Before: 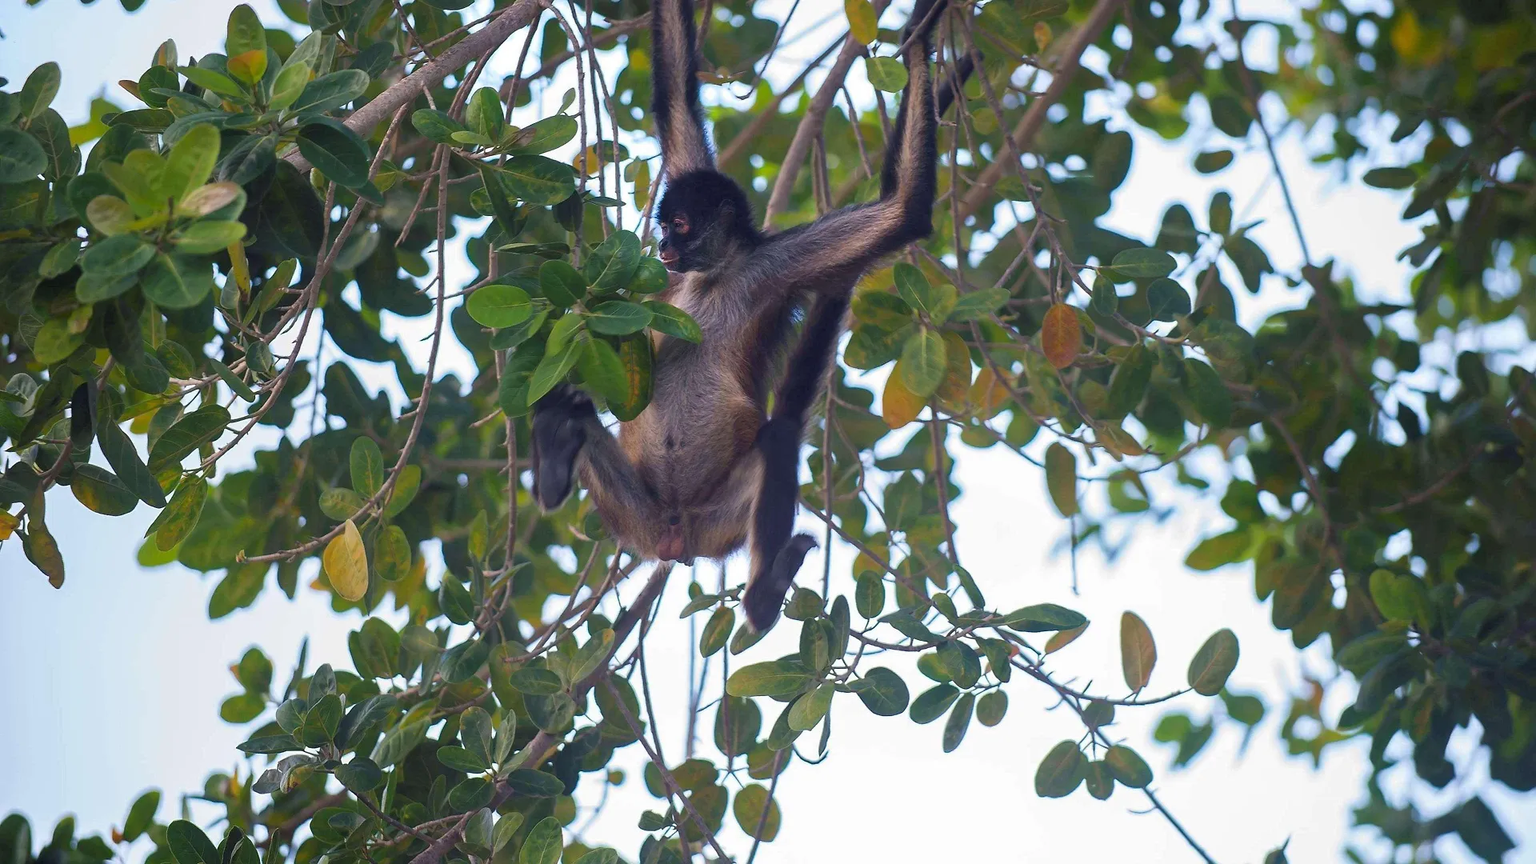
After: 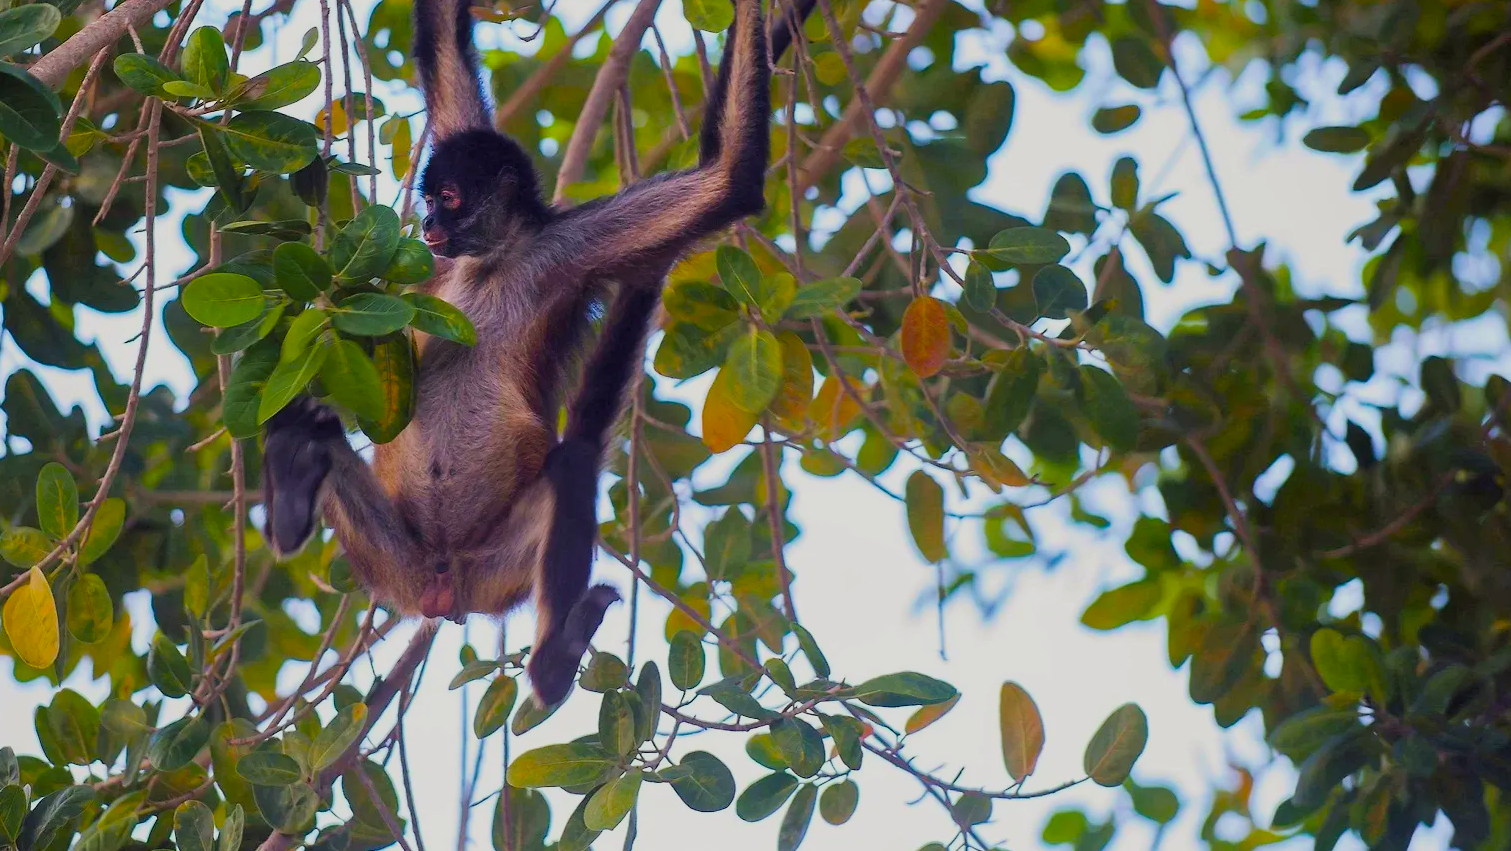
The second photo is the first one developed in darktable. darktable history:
crop and rotate: left 20.906%, top 7.824%, right 0.352%, bottom 13.327%
color balance rgb: power › chroma 1.033%, power › hue 27.32°, linear chroma grading › global chroma 15.529%, perceptual saturation grading › global saturation 25.65%, global vibrance 19.74%
filmic rgb: black relative exposure -8 EV, white relative exposure 4.02 EV, hardness 4.13
